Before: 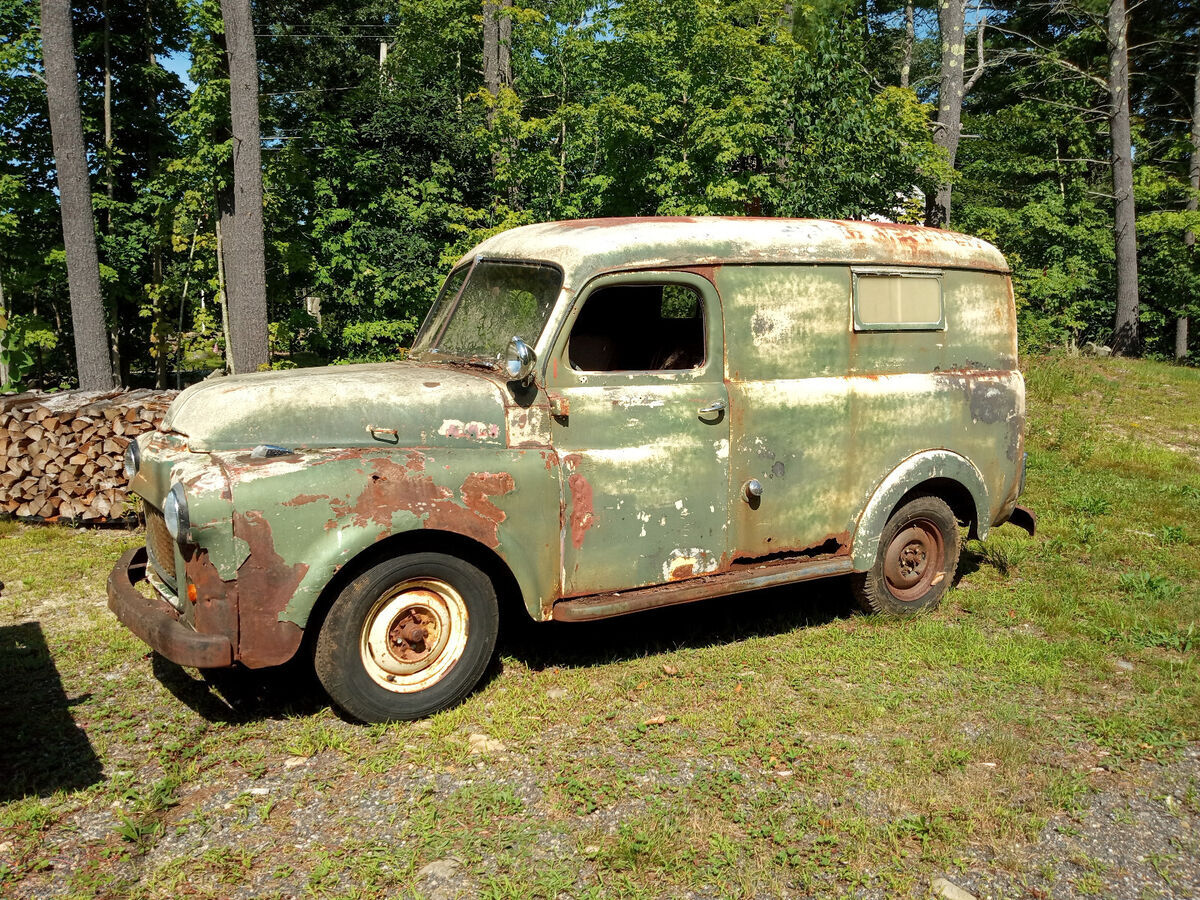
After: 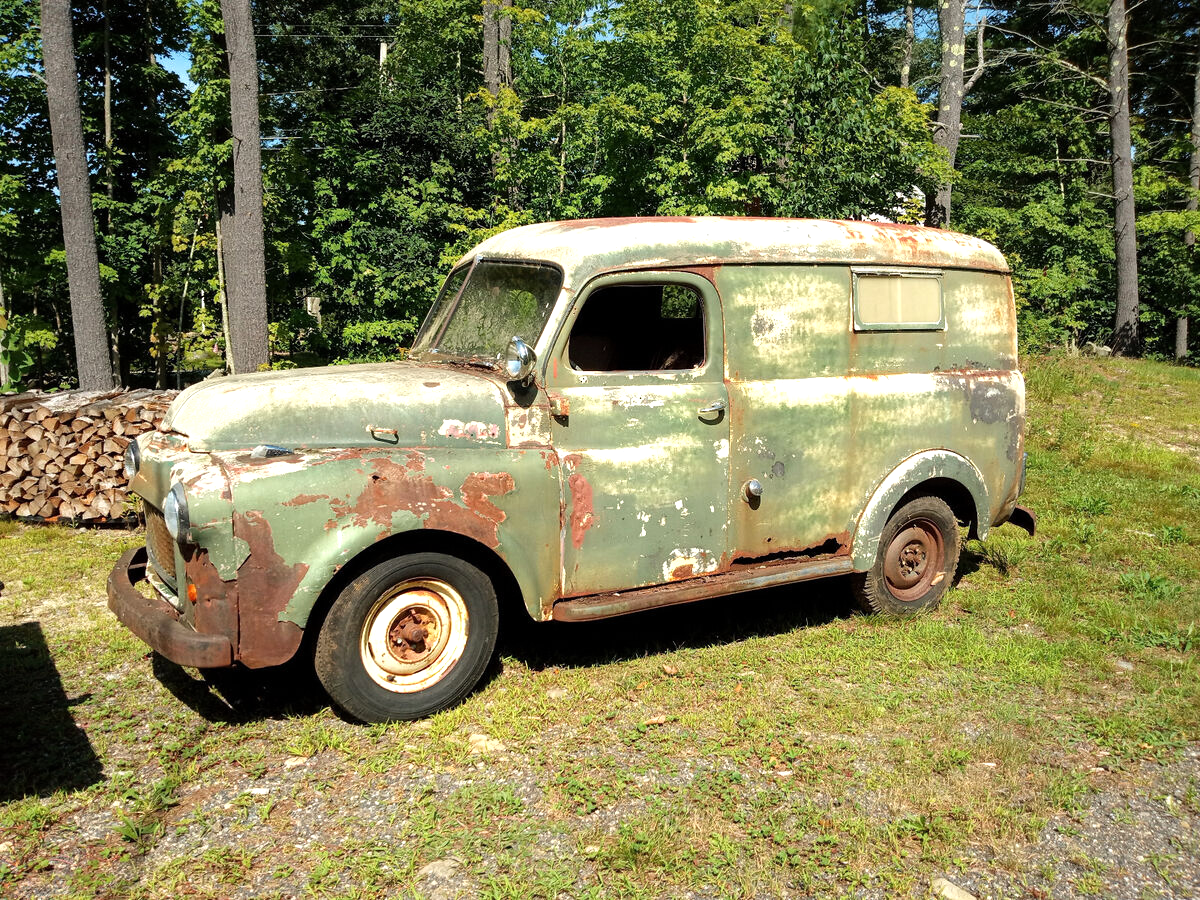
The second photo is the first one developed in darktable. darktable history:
tone equalizer: -8 EV -0.426 EV, -7 EV -0.357 EV, -6 EV -0.363 EV, -5 EV -0.234 EV, -3 EV 0.256 EV, -2 EV 0.305 EV, -1 EV 0.413 EV, +0 EV 0.41 EV
